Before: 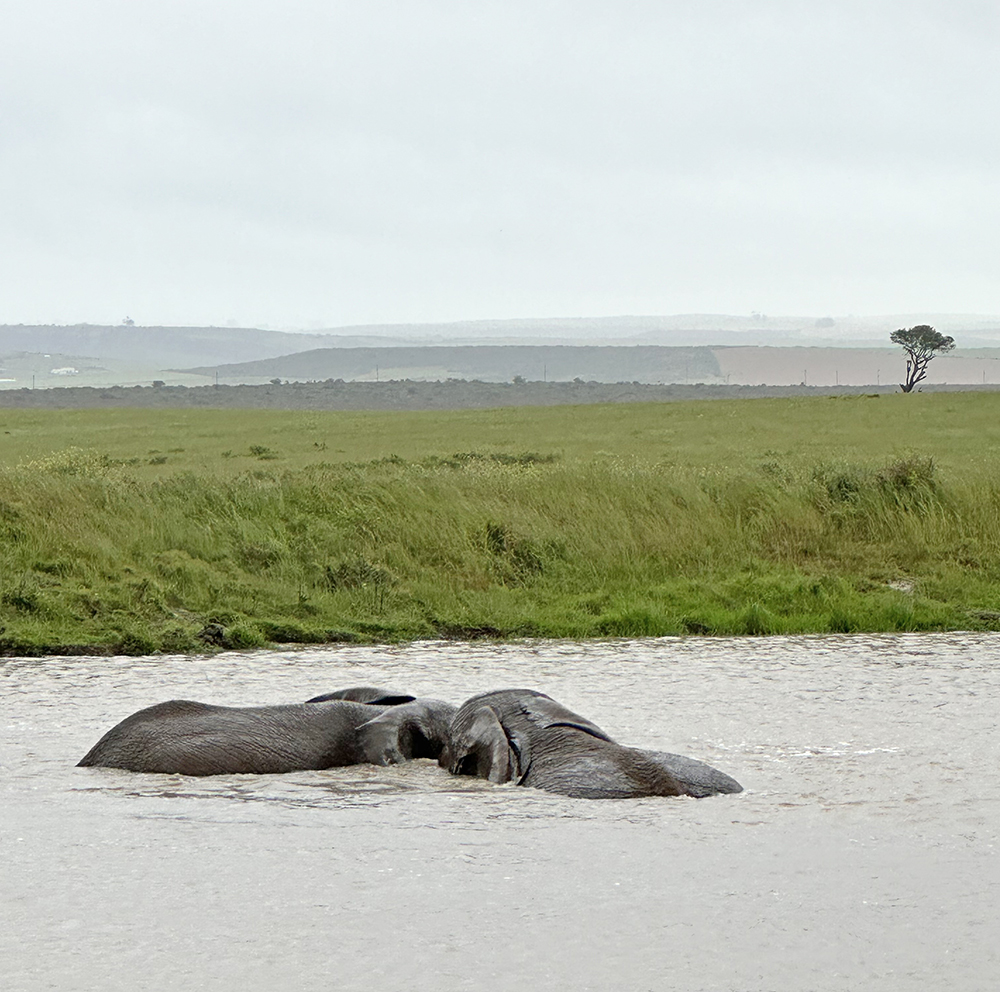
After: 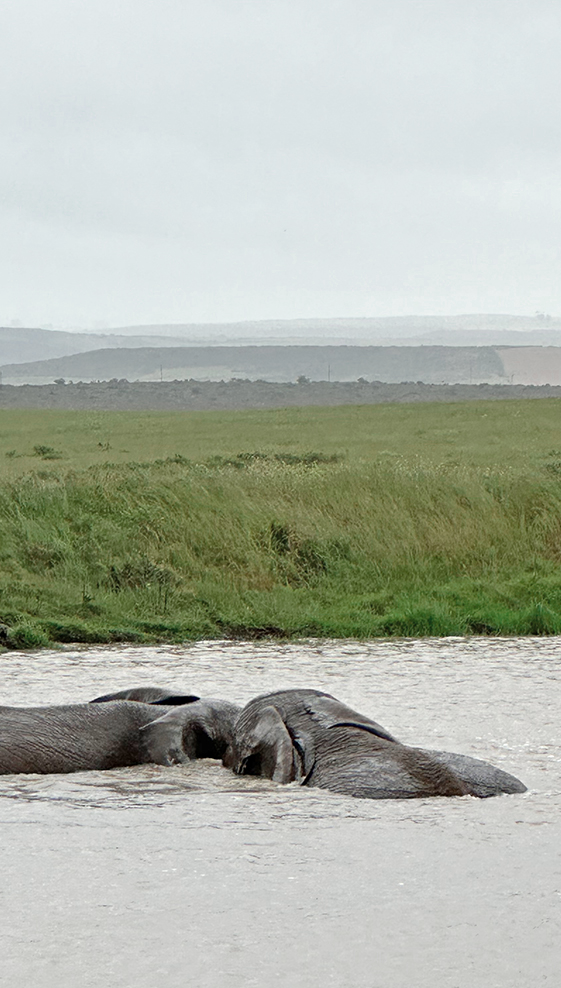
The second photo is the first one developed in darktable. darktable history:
crop: left 21.674%, right 22.086%
color zones: curves: ch0 [(0, 0.5) (0.125, 0.4) (0.25, 0.5) (0.375, 0.4) (0.5, 0.4) (0.625, 0.35) (0.75, 0.35) (0.875, 0.5)]; ch1 [(0, 0.35) (0.125, 0.45) (0.25, 0.35) (0.375, 0.35) (0.5, 0.35) (0.625, 0.35) (0.75, 0.45) (0.875, 0.35)]; ch2 [(0, 0.6) (0.125, 0.5) (0.25, 0.5) (0.375, 0.6) (0.5, 0.6) (0.625, 0.5) (0.75, 0.5) (0.875, 0.5)]
